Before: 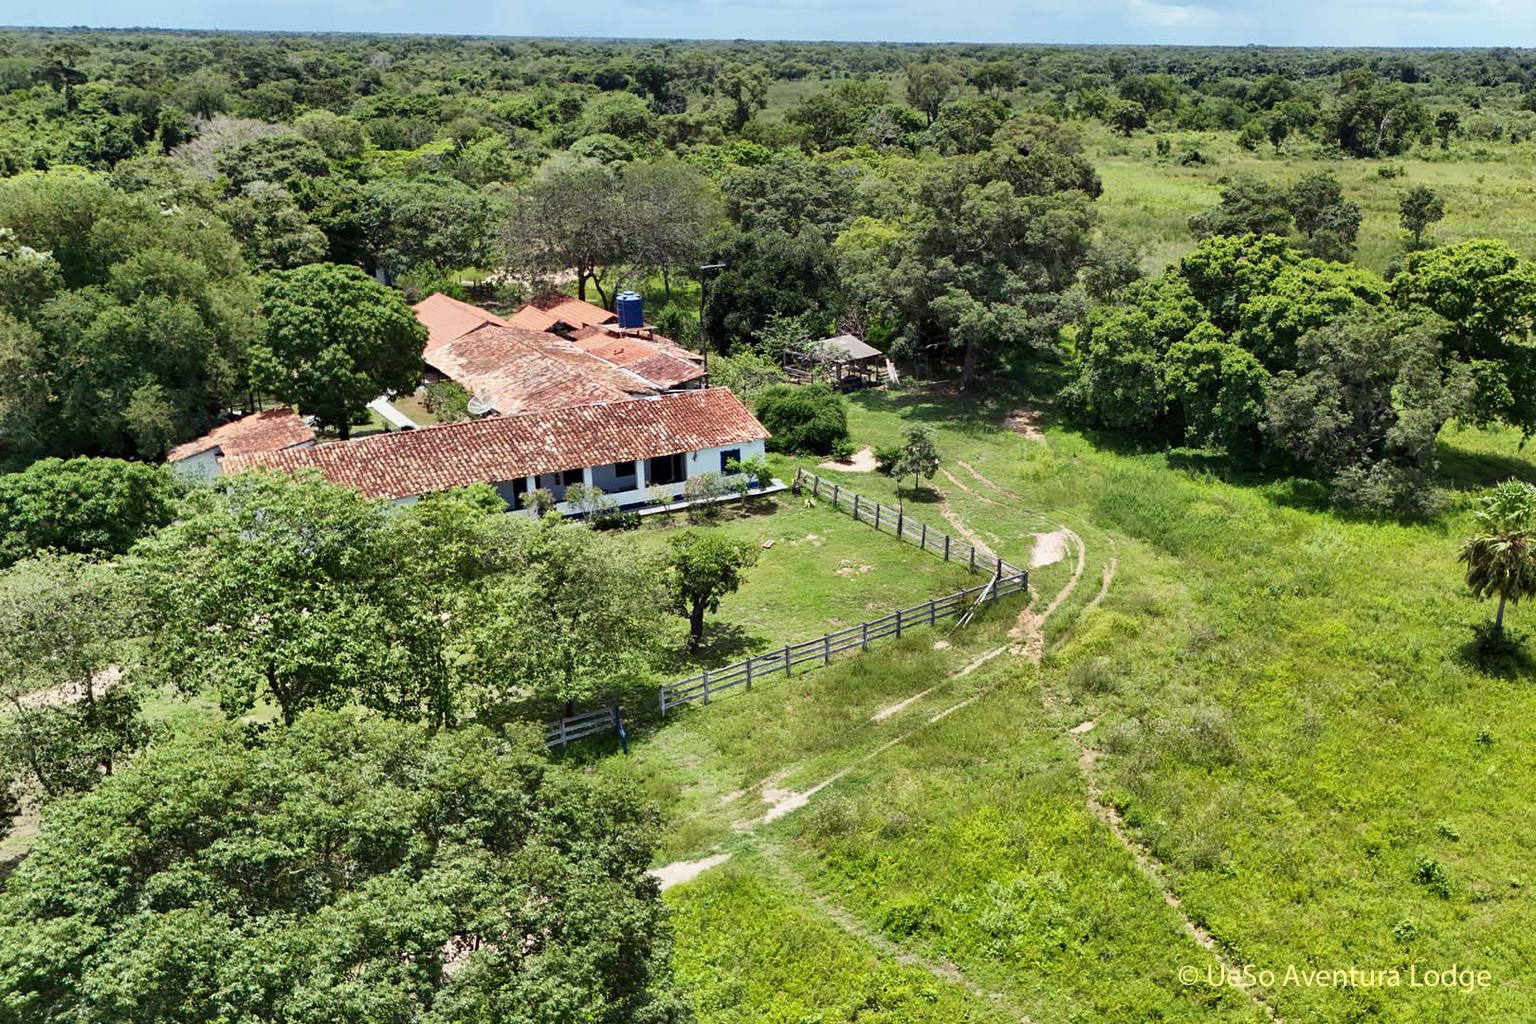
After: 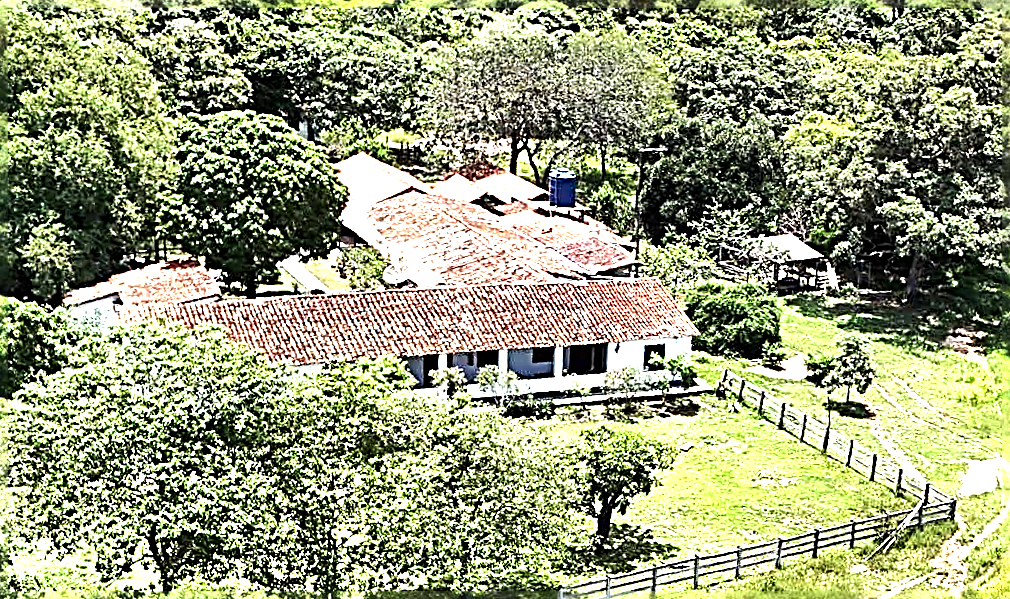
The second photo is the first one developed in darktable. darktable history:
crop and rotate: angle -4.99°, left 2.122%, top 6.945%, right 27.566%, bottom 30.519%
tone equalizer: -8 EV -0.75 EV, -7 EV -0.7 EV, -6 EV -0.6 EV, -5 EV -0.4 EV, -3 EV 0.4 EV, -2 EV 0.6 EV, -1 EV 0.7 EV, +0 EV 0.75 EV, edges refinement/feathering 500, mask exposure compensation -1.57 EV, preserve details no
sharpen: radius 3.158, amount 1.731
exposure: exposure 1 EV, compensate highlight preservation false
